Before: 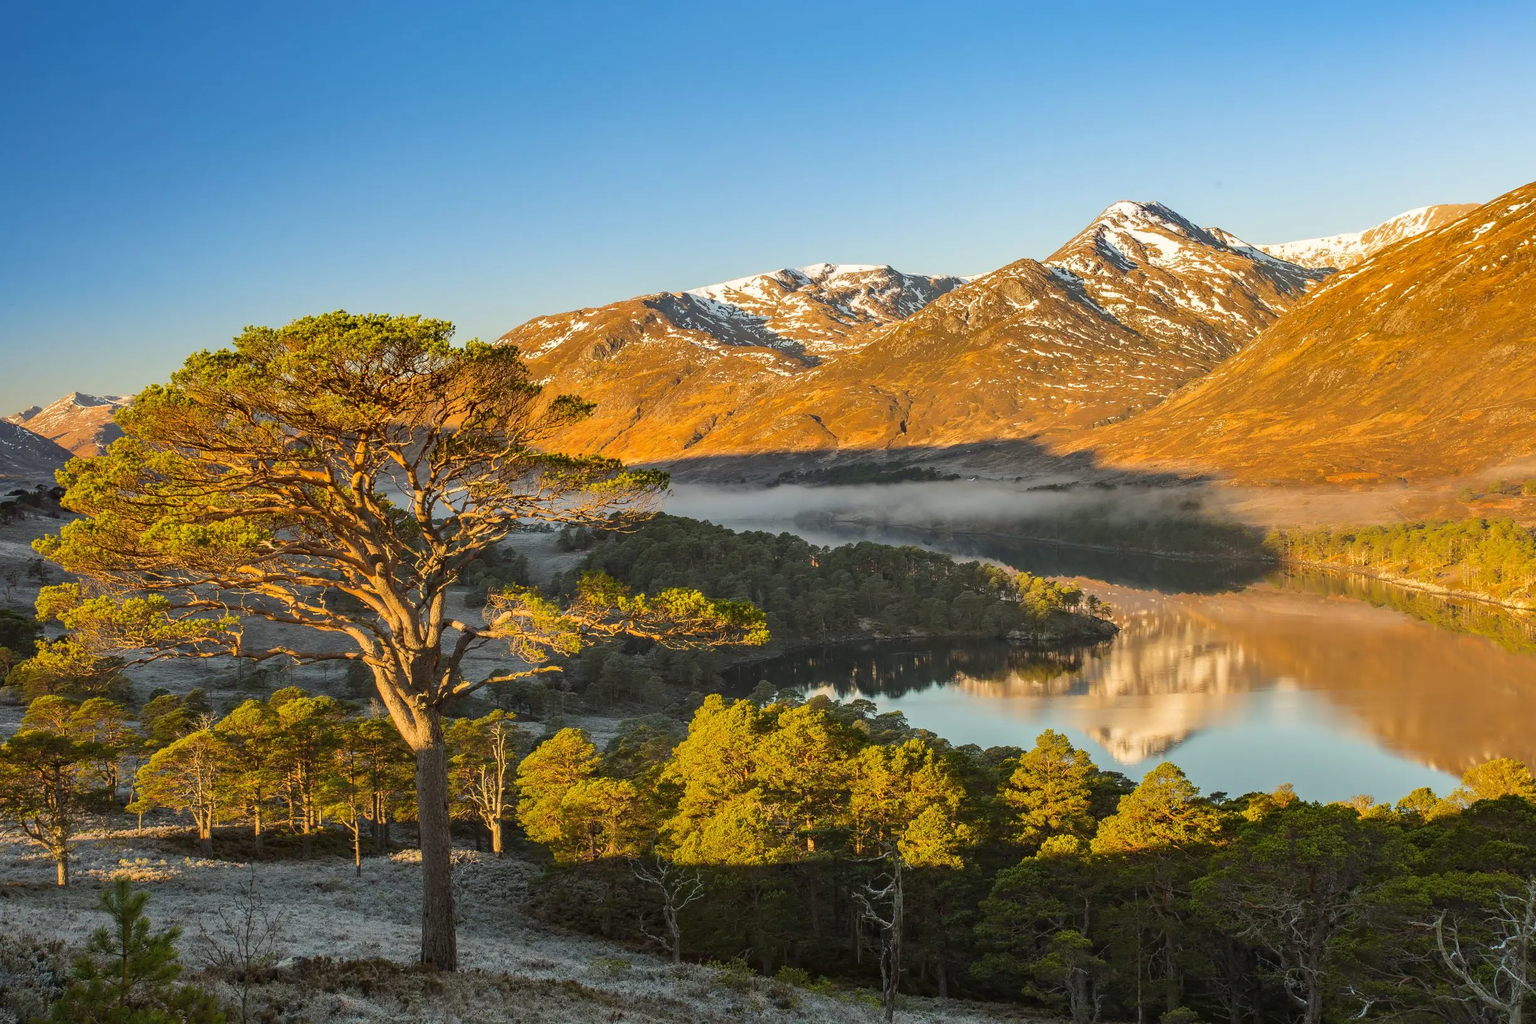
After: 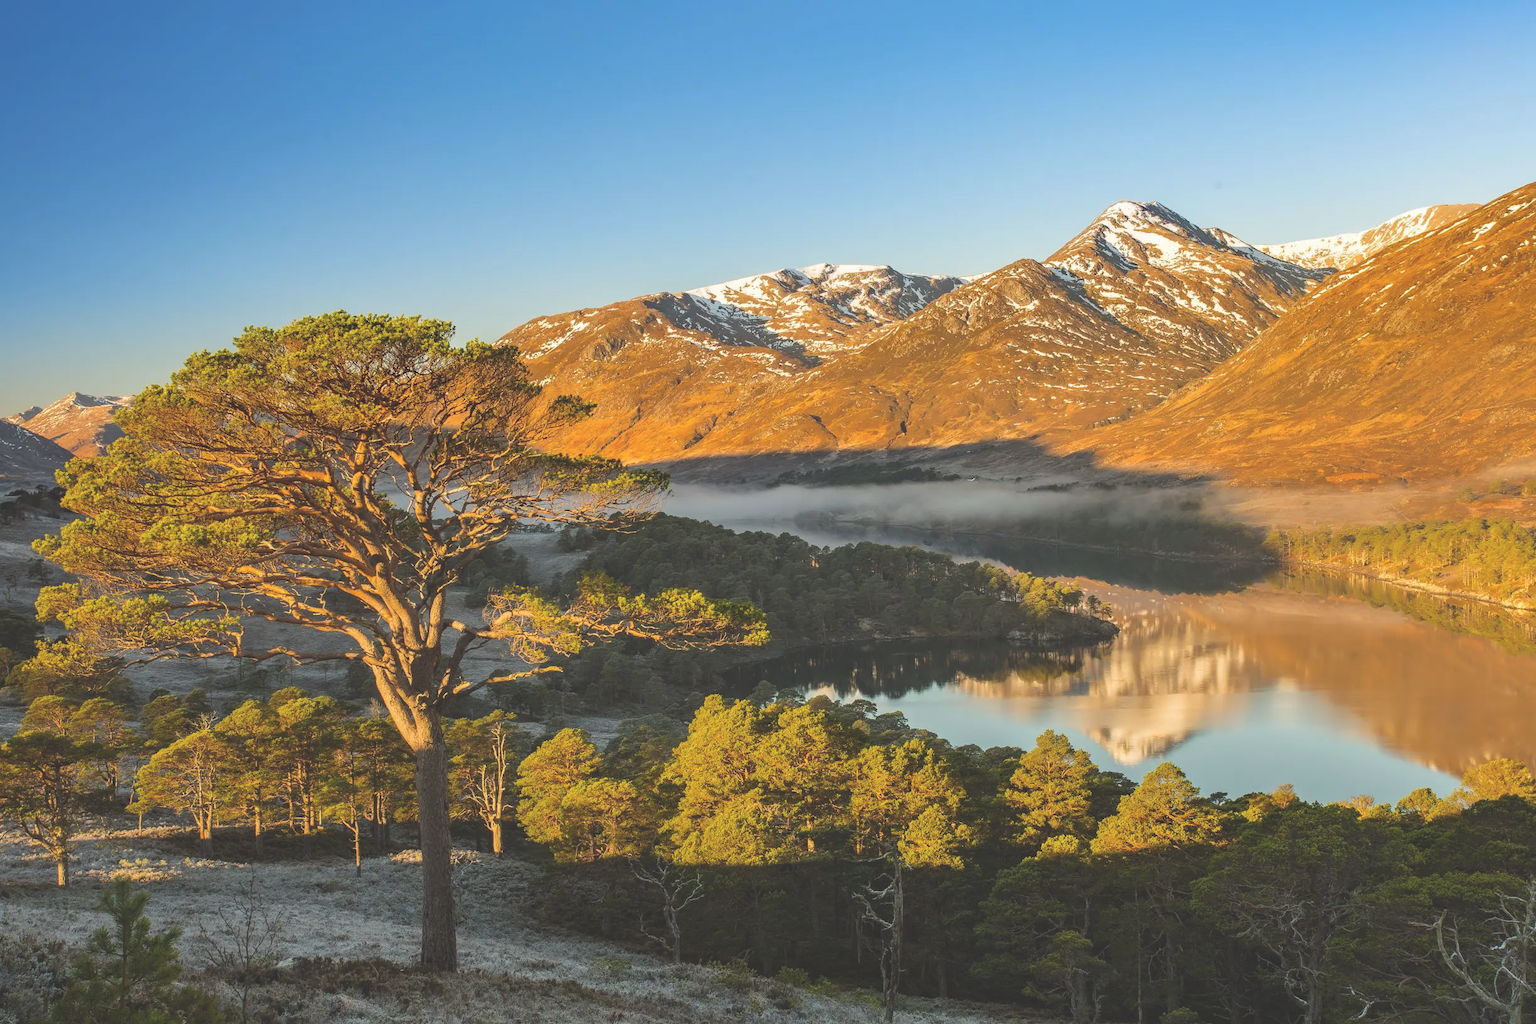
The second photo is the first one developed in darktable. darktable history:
exposure: black level correction -0.027, compensate exposure bias true, compensate highlight preservation false
